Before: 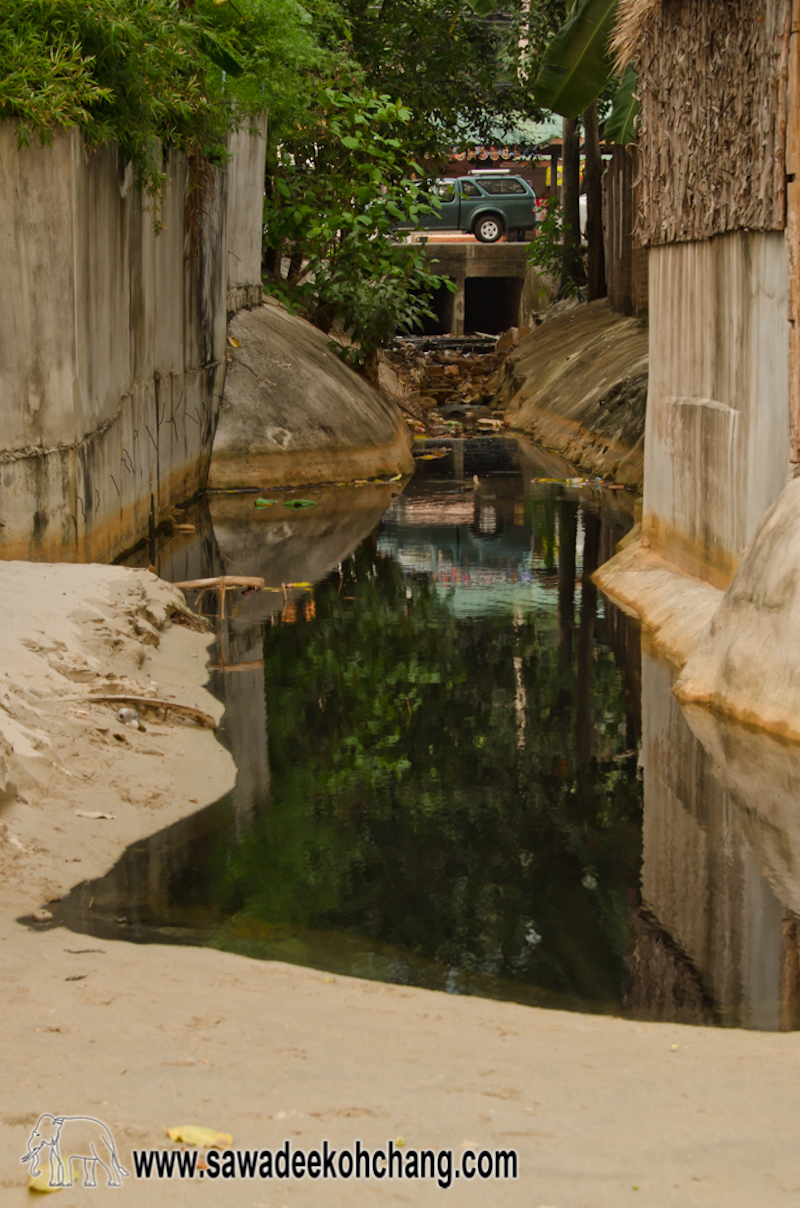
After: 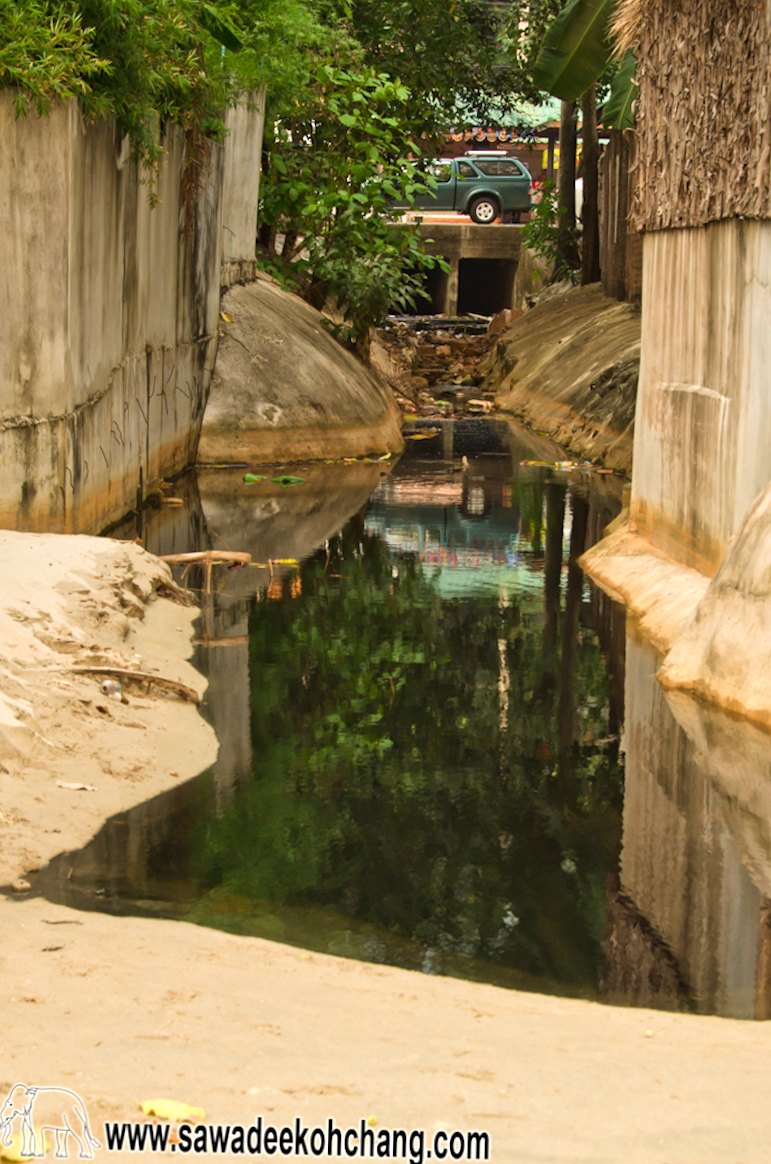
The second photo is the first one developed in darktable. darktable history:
exposure: exposure 0.719 EV, compensate exposure bias true, compensate highlight preservation false
crop and rotate: angle -1.44°
velvia: on, module defaults
